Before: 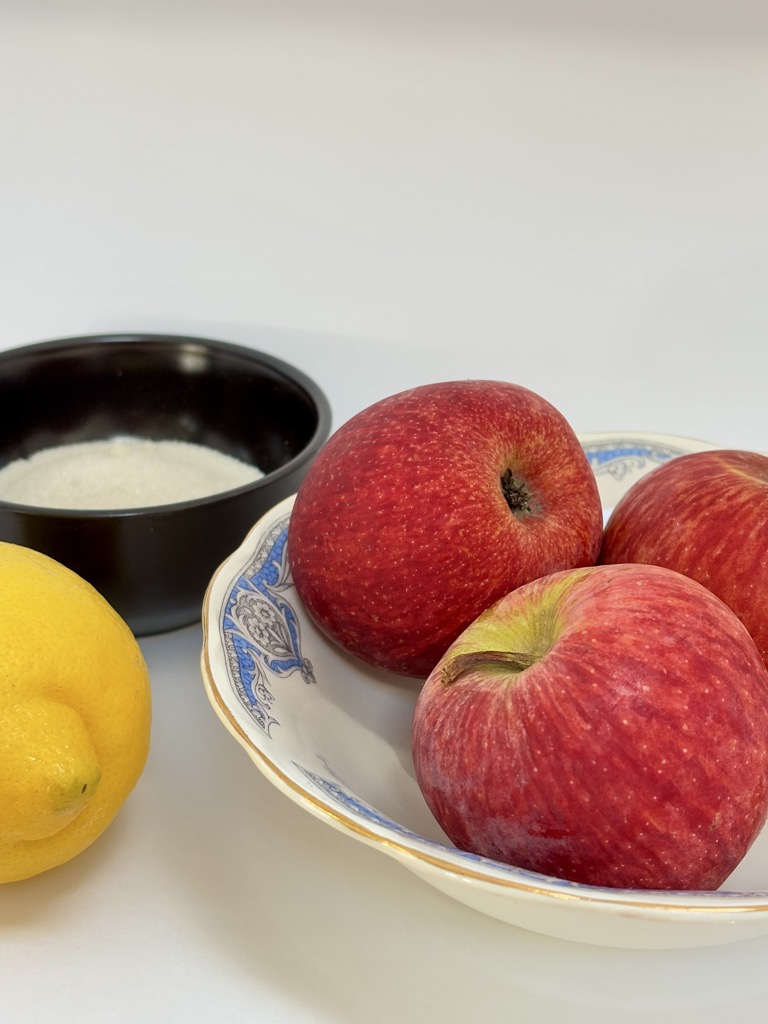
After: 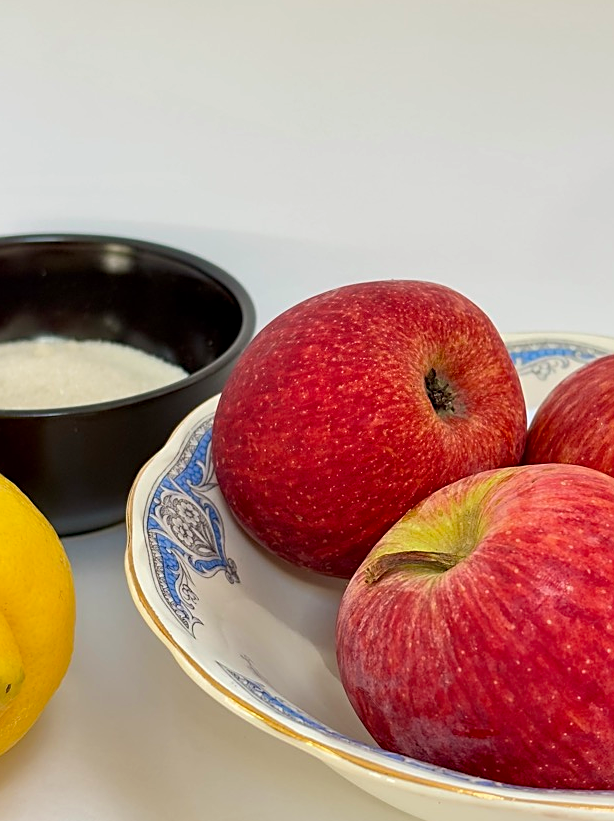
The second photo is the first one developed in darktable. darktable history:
sharpen: on, module defaults
crop and rotate: left 10.001%, top 9.801%, right 10.039%, bottom 9.985%
haze removal: compatibility mode true, adaptive false
